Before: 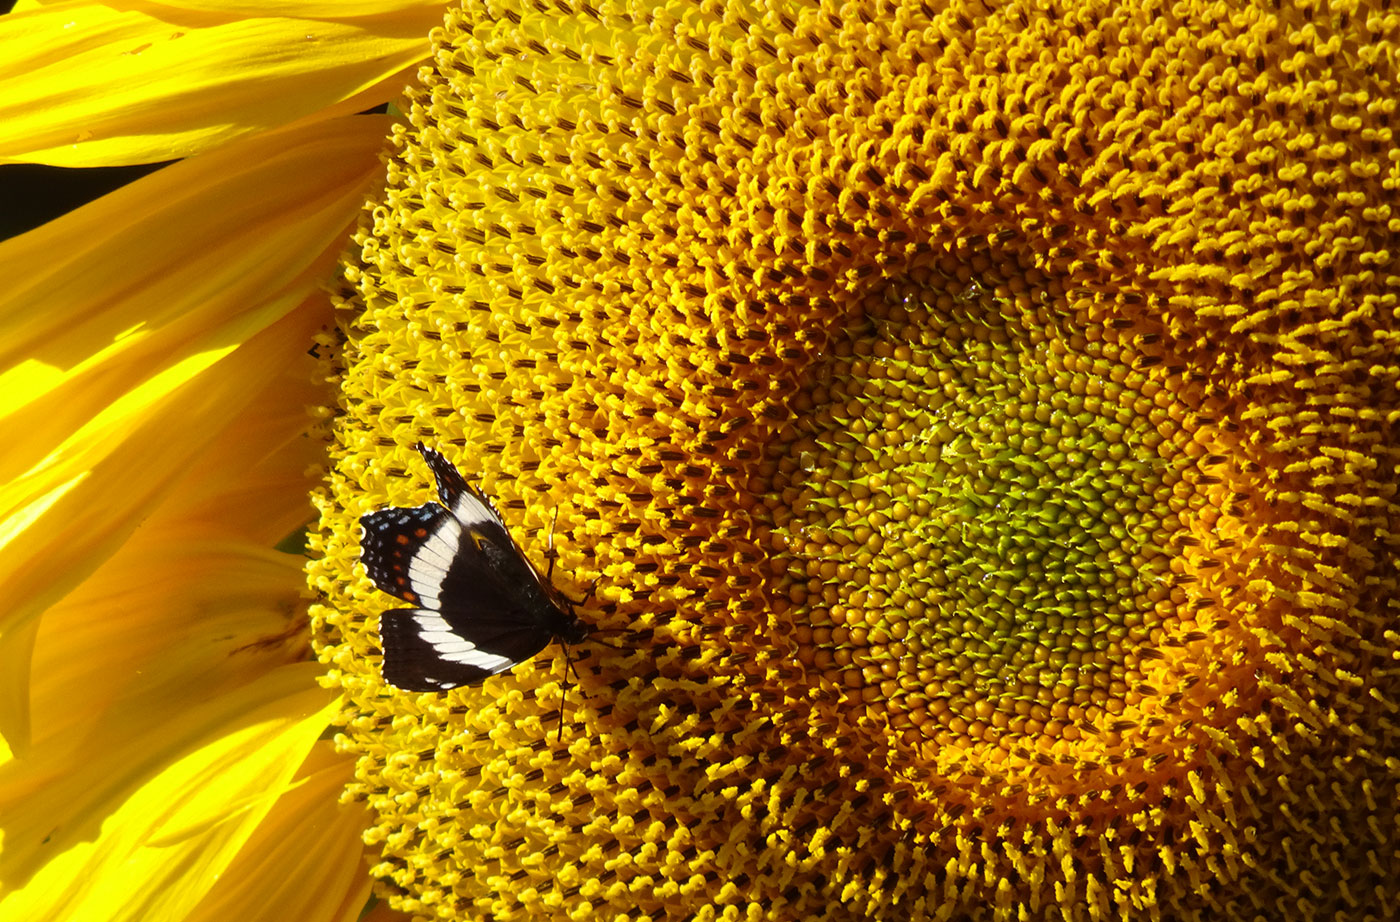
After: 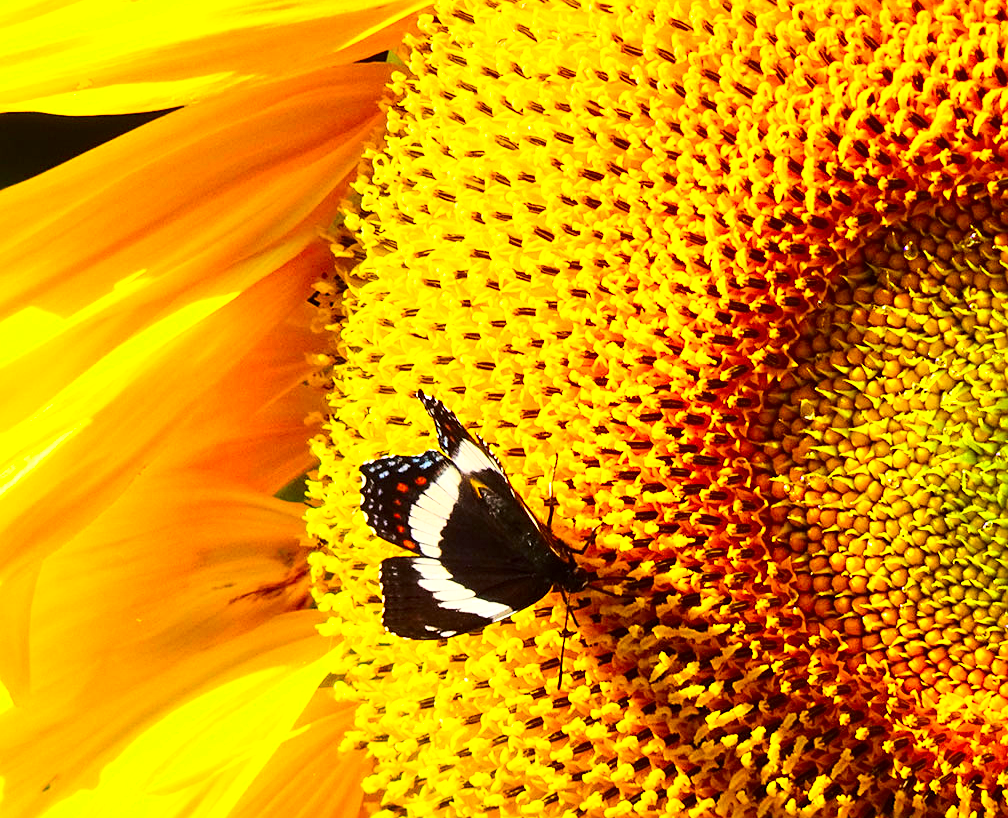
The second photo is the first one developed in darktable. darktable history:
contrast brightness saturation: saturation 0.496
sharpen: radius 2.165, amount 0.378, threshold 0.126
local contrast: highlights 101%, shadows 100%, detail 120%, midtone range 0.2
crop: top 5.742%, right 27.845%, bottom 5.506%
base curve: curves: ch0 [(0, 0) (0.018, 0.026) (0.143, 0.37) (0.33, 0.731) (0.458, 0.853) (0.735, 0.965) (0.905, 0.986) (1, 1)]
